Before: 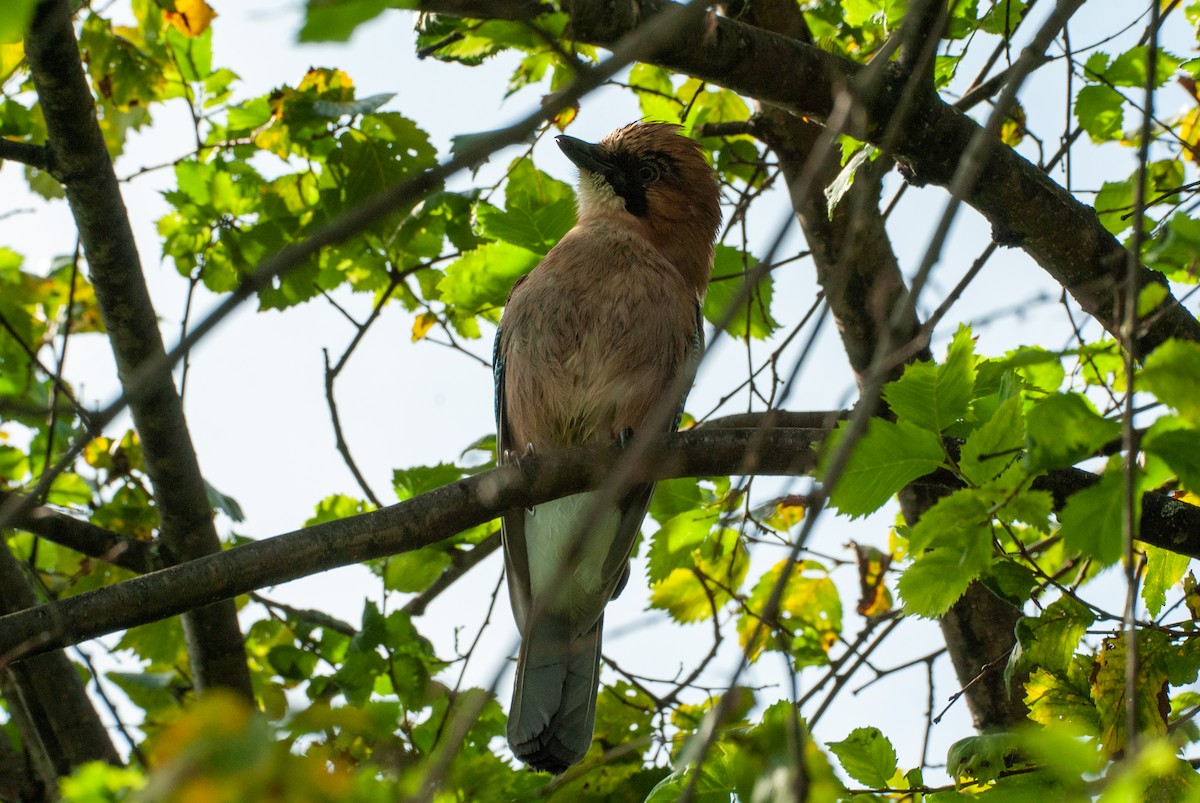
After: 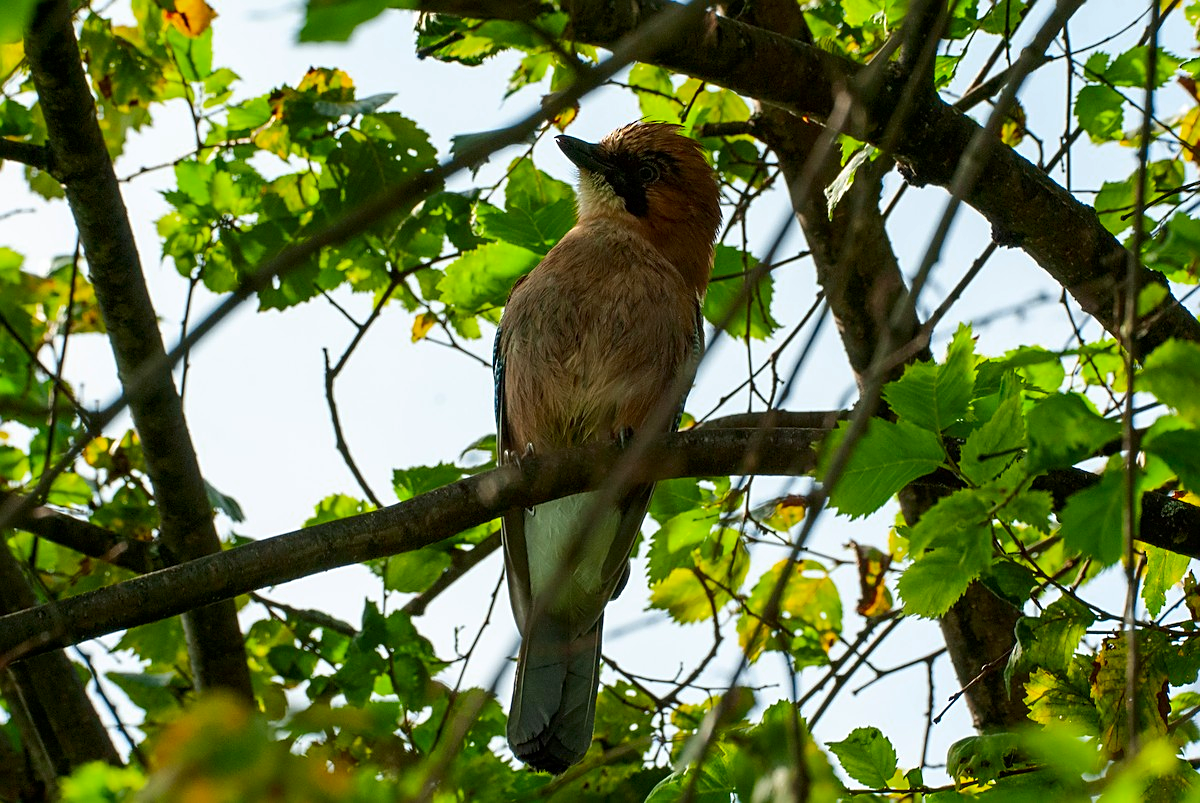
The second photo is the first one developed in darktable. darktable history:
tone curve: curves: ch0 [(0, 0) (0.568, 0.517) (0.8, 0.717) (1, 1)]
contrast brightness saturation: contrast 0.16, saturation 0.32
exposure: black level correction 0.001, compensate highlight preservation false
sharpen: on, module defaults
